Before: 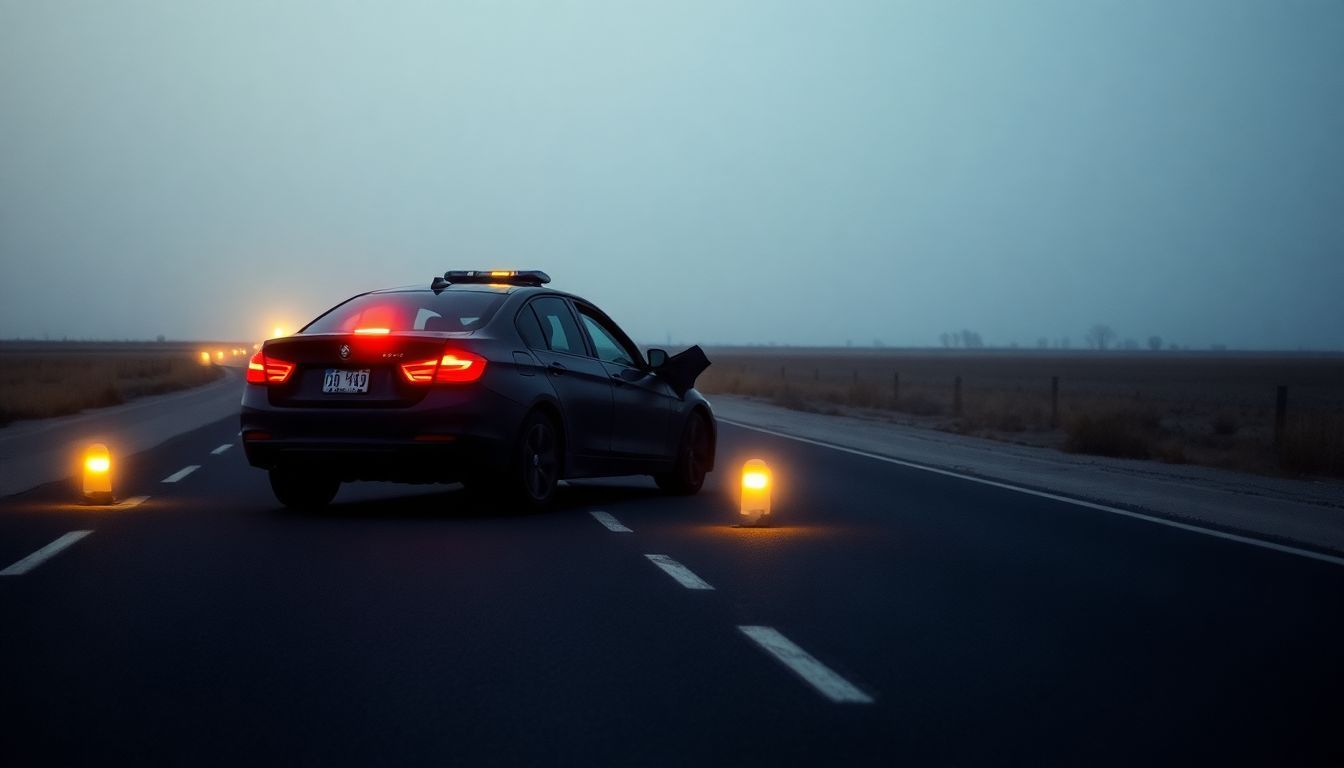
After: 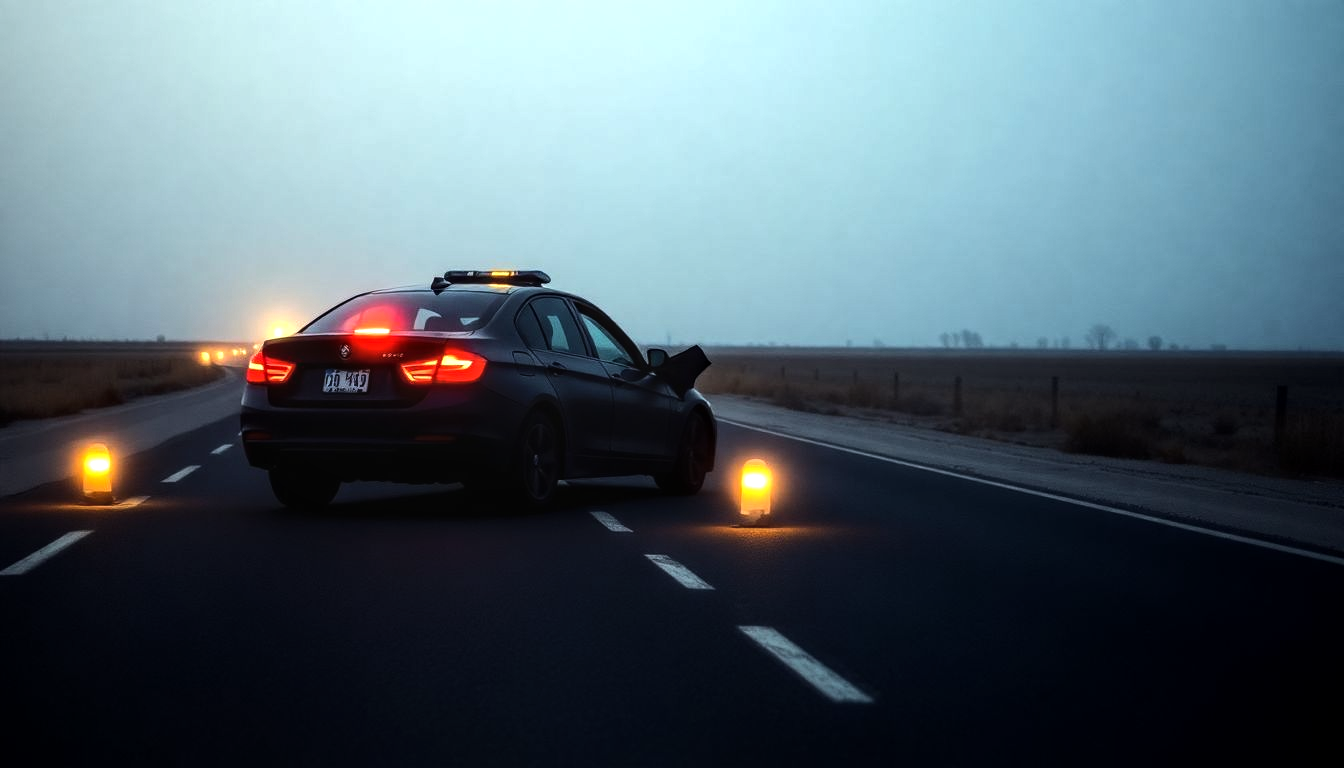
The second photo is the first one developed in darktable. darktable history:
local contrast: detail 130%
tone equalizer: -8 EV -0.75 EV, -7 EV -0.7 EV, -6 EV -0.6 EV, -5 EV -0.4 EV, -3 EV 0.4 EV, -2 EV 0.6 EV, -1 EV 0.7 EV, +0 EV 0.75 EV, edges refinement/feathering 500, mask exposure compensation -1.57 EV, preserve details no
